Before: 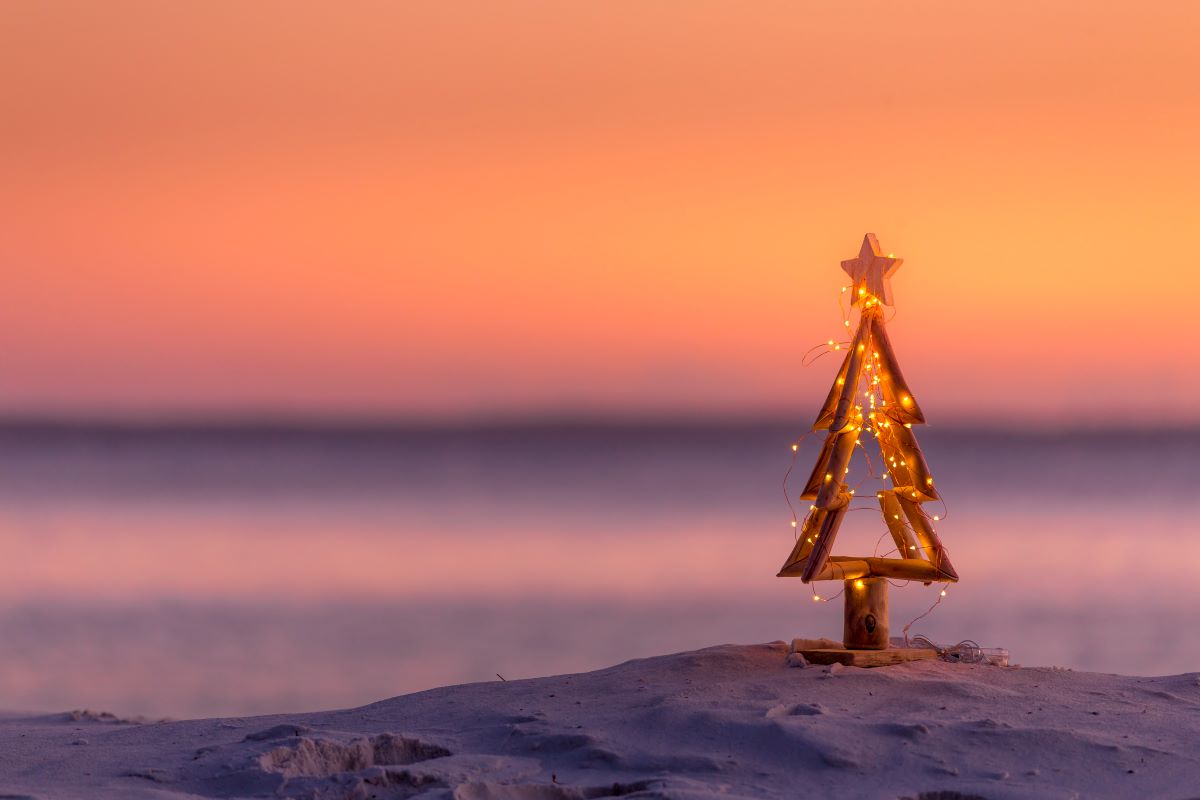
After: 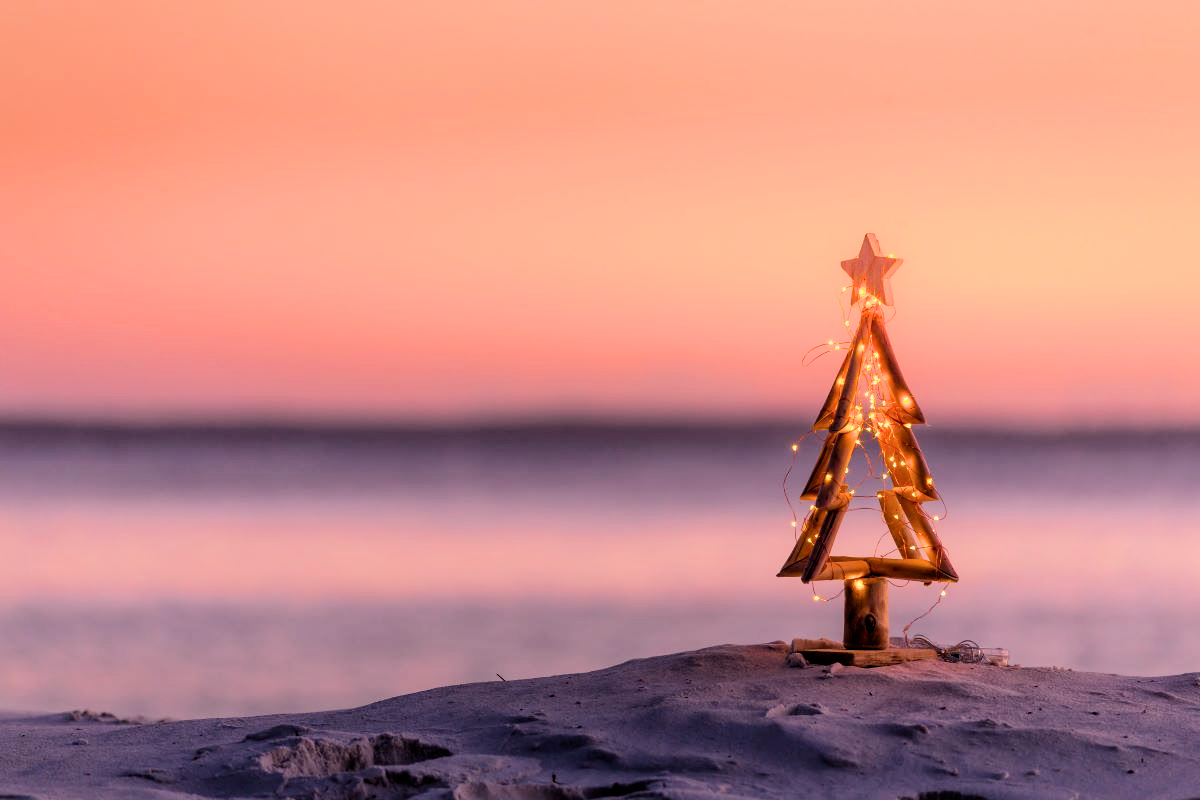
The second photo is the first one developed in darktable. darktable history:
filmic rgb: black relative exposure -5 EV, hardness 2.88, contrast 1.5
exposure: black level correction 0.001, exposure 0.5 EV, compensate exposure bias true, compensate highlight preservation false
